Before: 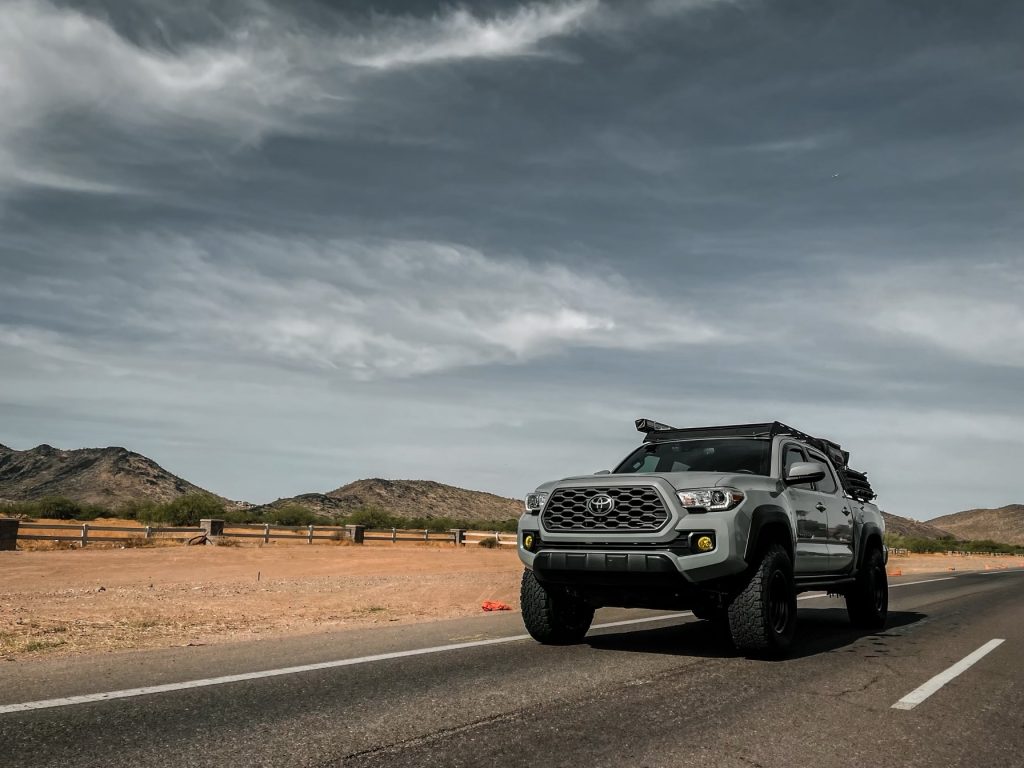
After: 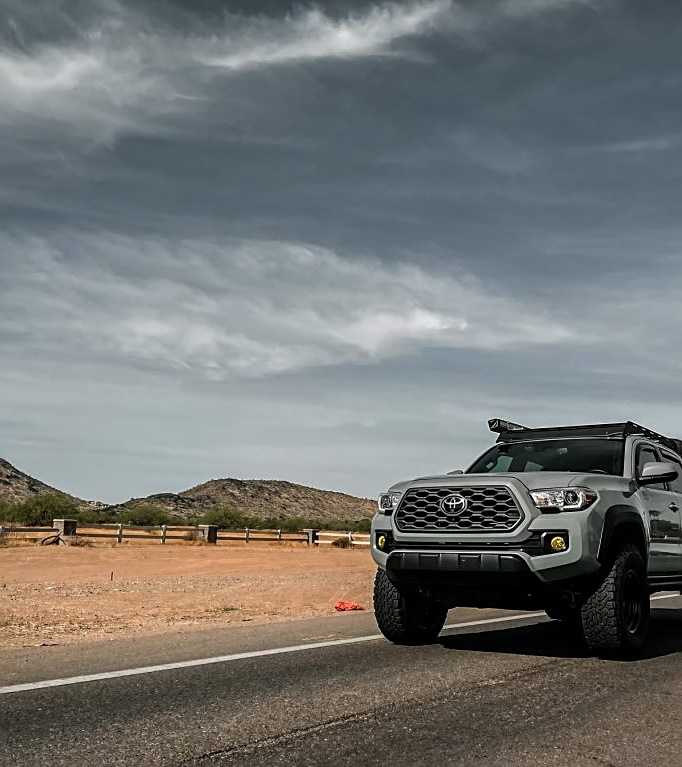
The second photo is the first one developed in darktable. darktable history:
sharpen: on, module defaults
crop and rotate: left 14.385%, right 18.948%
